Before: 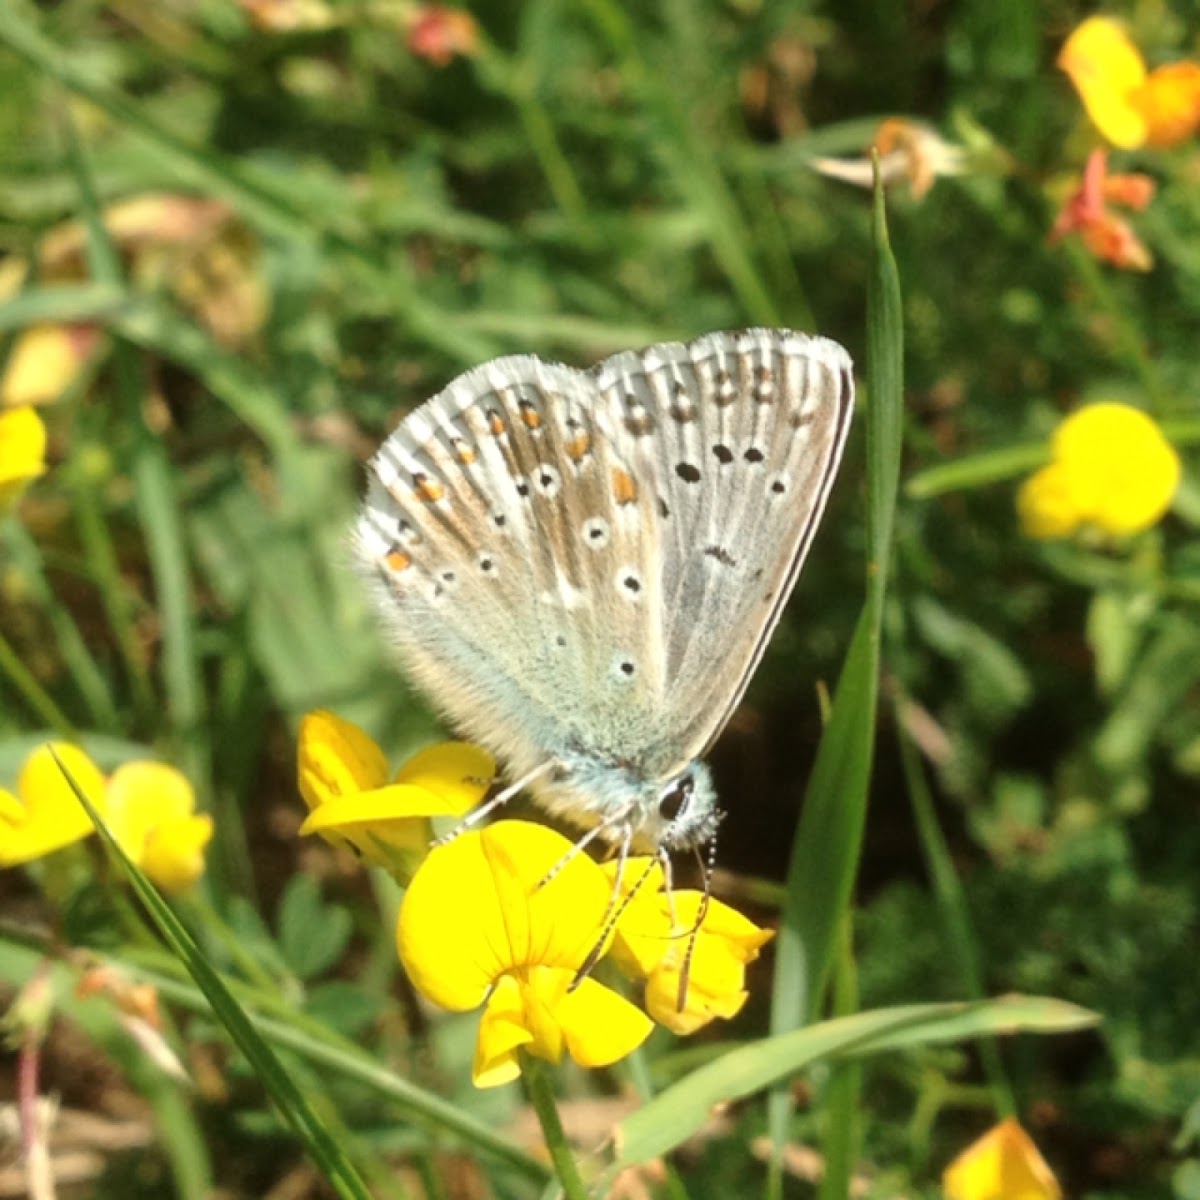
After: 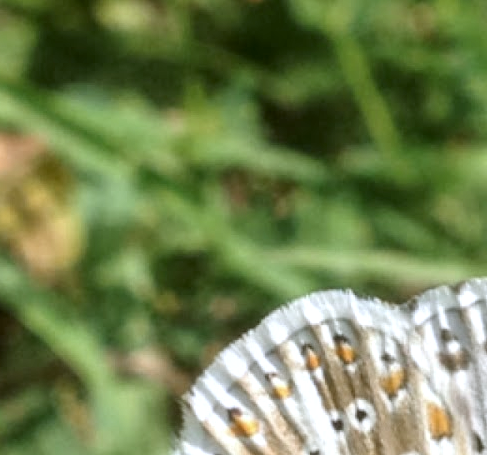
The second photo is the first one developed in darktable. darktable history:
white balance: red 0.967, blue 1.119, emerald 0.756
crop: left 15.452%, top 5.459%, right 43.956%, bottom 56.62%
local contrast: on, module defaults
